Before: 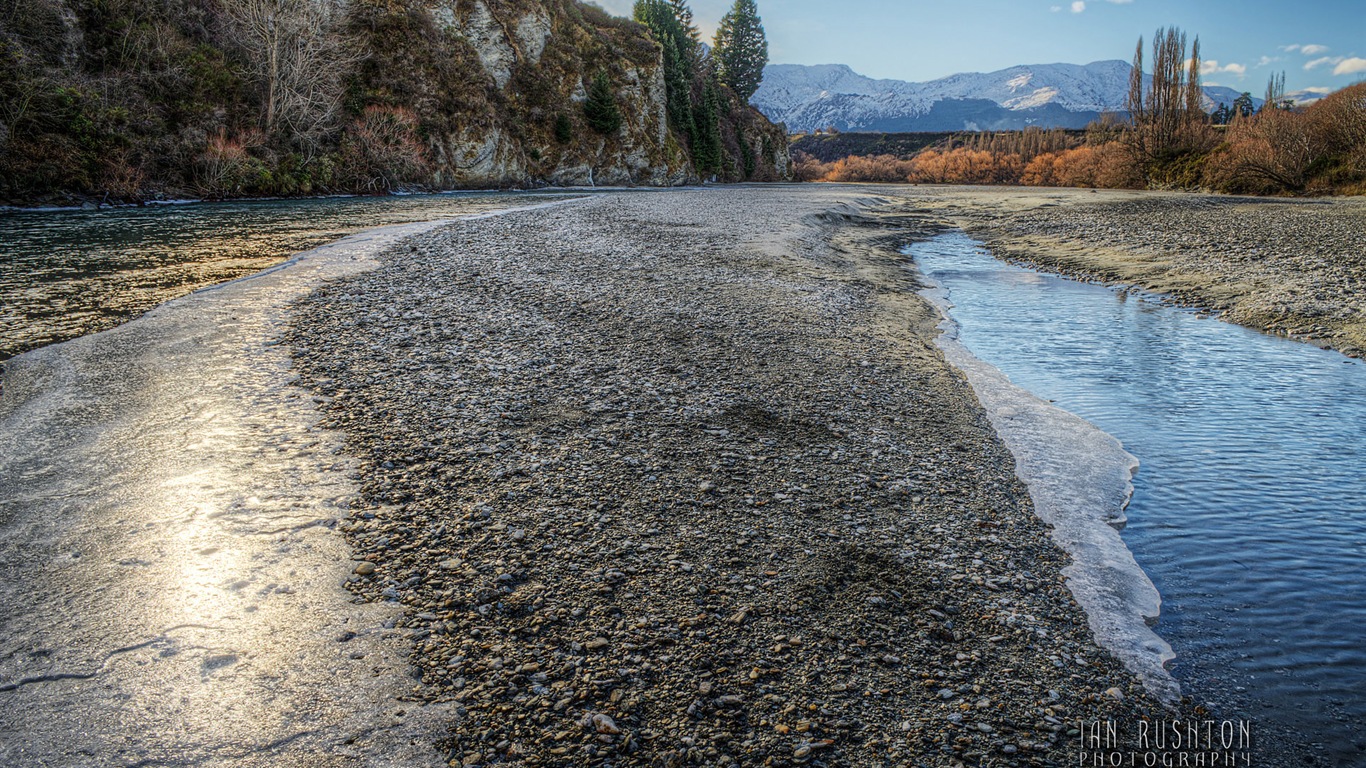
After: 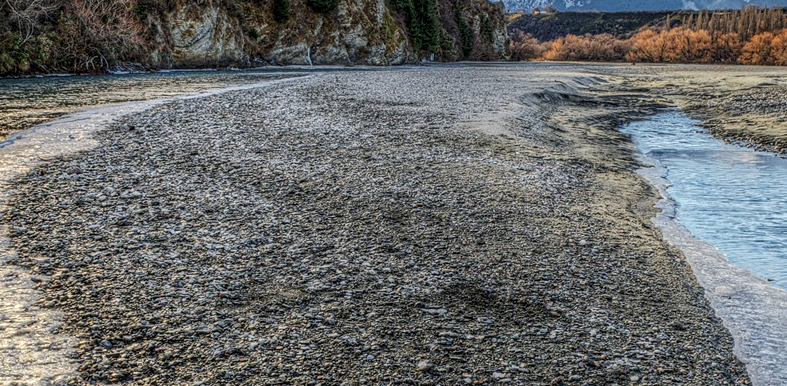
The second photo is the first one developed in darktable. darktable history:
color correction: highlights b* 0.004, saturation 0.991
crop: left 20.701%, top 15.866%, right 21.665%, bottom 33.766%
local contrast: on, module defaults
